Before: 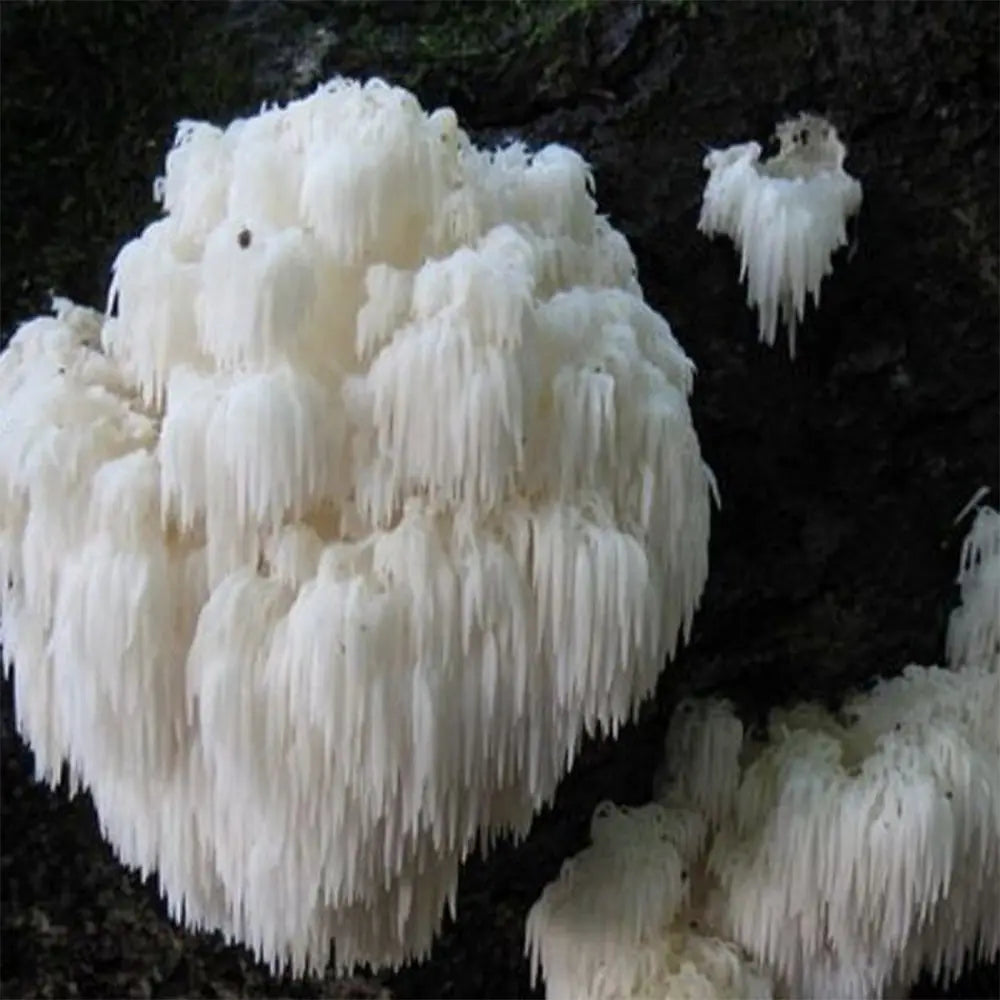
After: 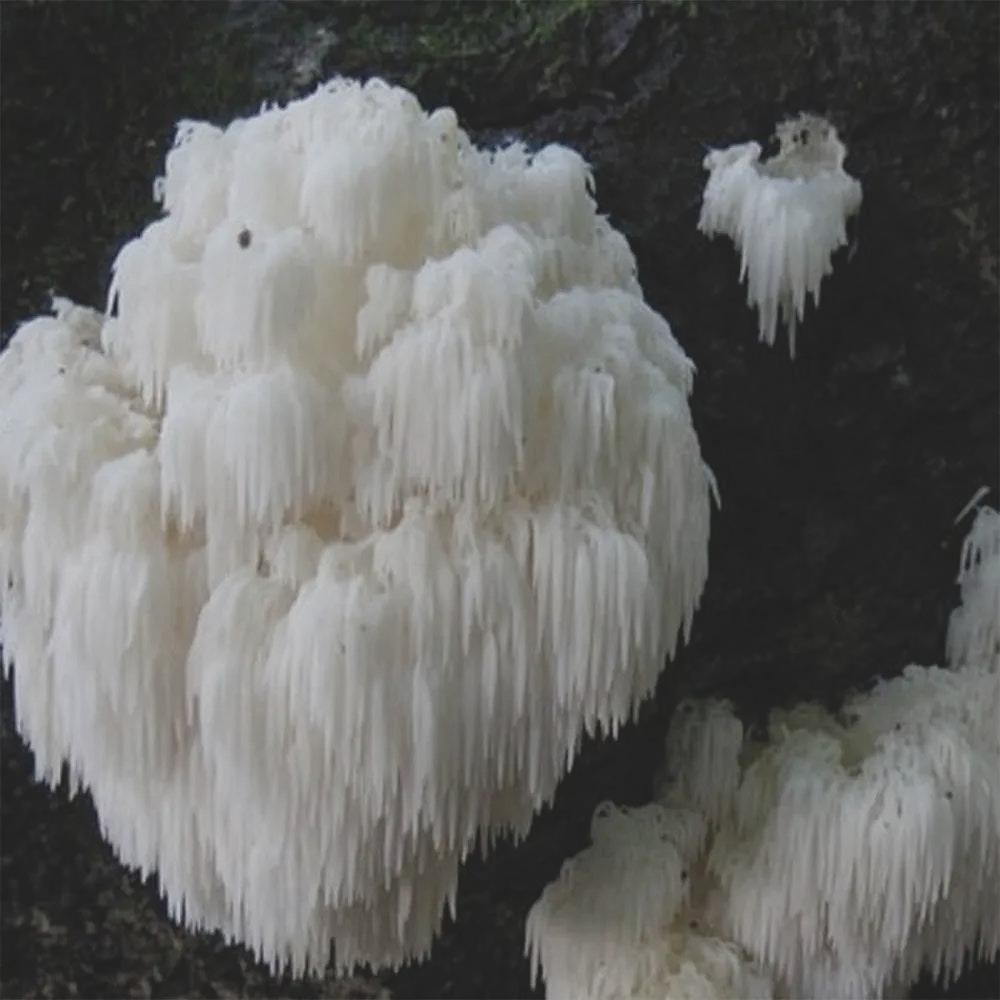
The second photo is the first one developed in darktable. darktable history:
sharpen: radius 2.883, amount 0.868, threshold 47.523
color balance rgb: perceptual saturation grading › global saturation 20%, perceptual saturation grading › highlights -25%, perceptual saturation grading › shadows 25%
contrast brightness saturation: contrast -0.26, saturation -0.43
